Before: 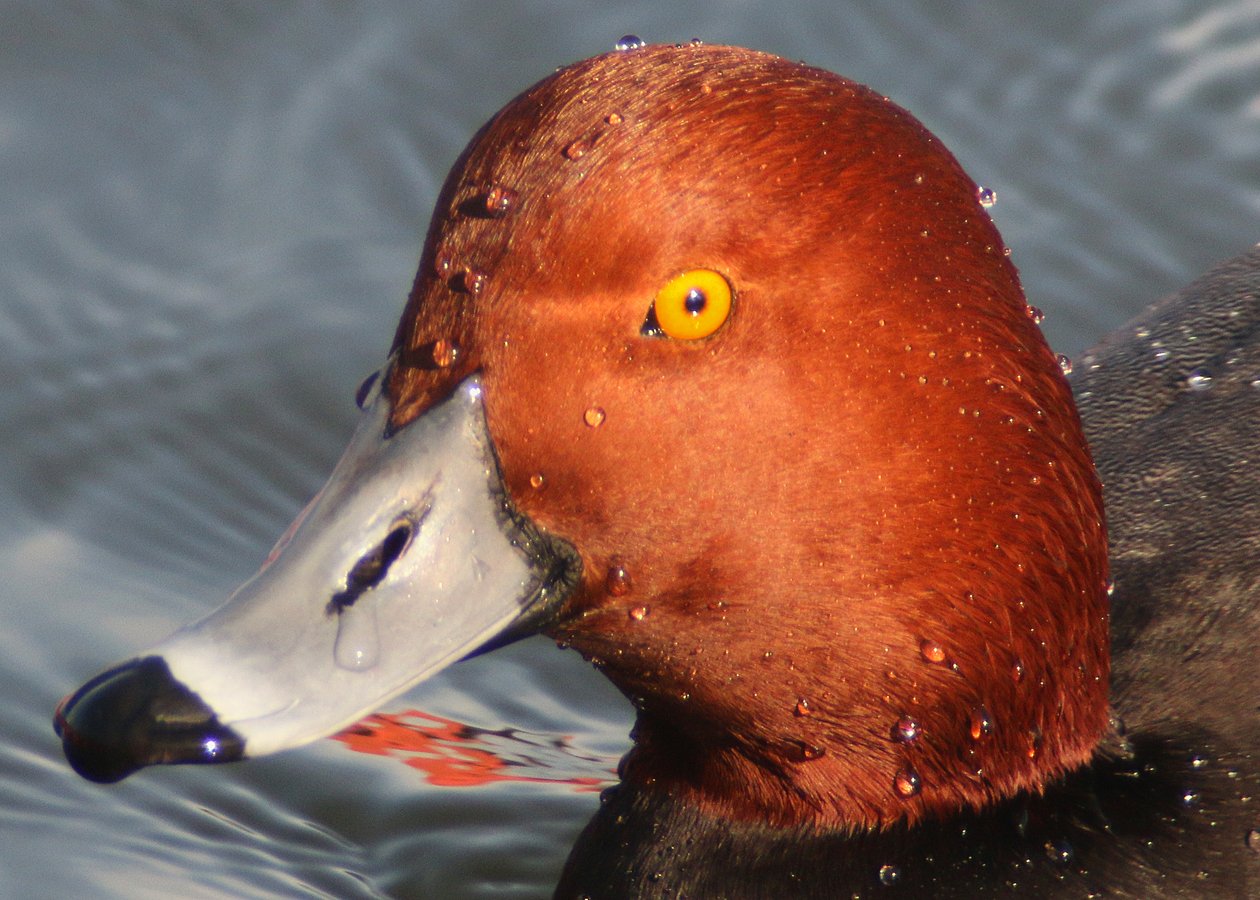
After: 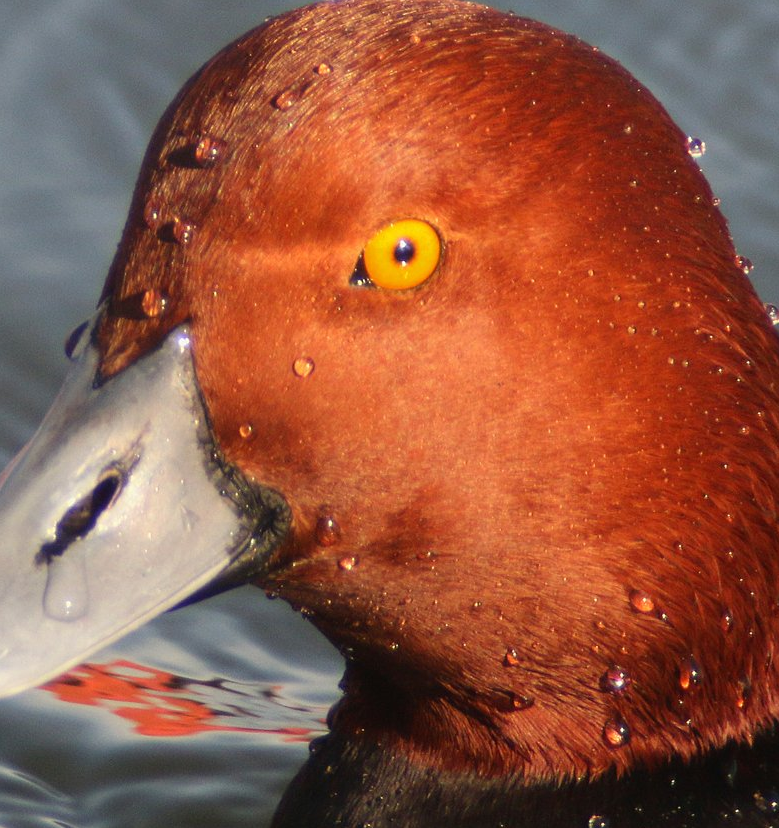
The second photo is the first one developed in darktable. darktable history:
crop and rotate: left 23.13%, top 5.622%, right 14.966%, bottom 2.329%
